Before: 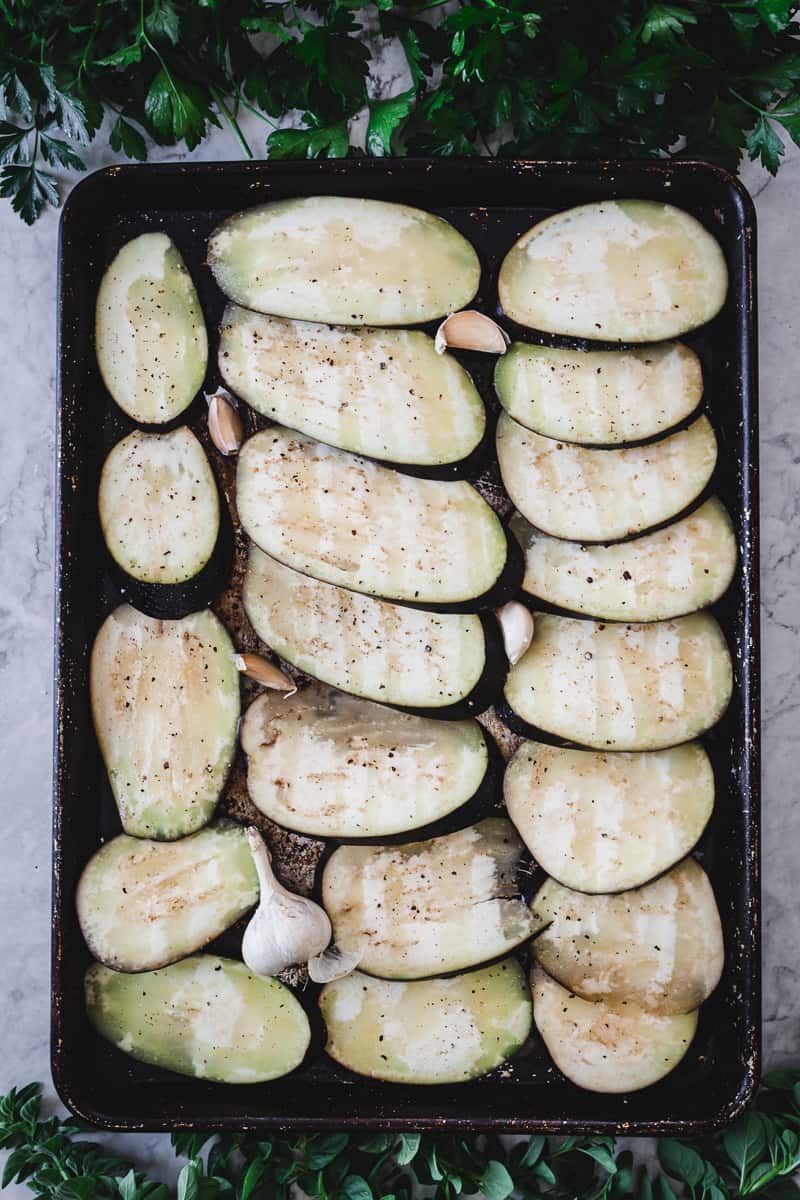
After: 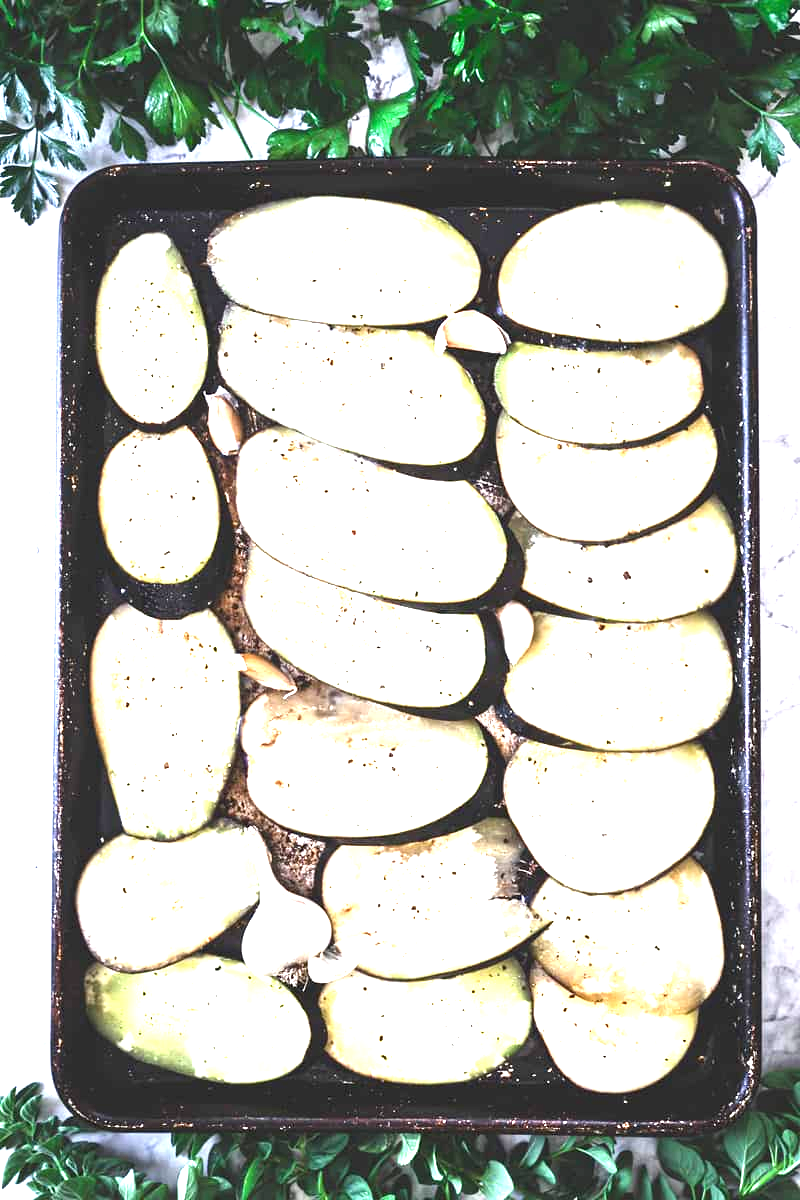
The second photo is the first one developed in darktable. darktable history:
exposure: black level correction 0, exposure 2.154 EV, compensate highlight preservation false
